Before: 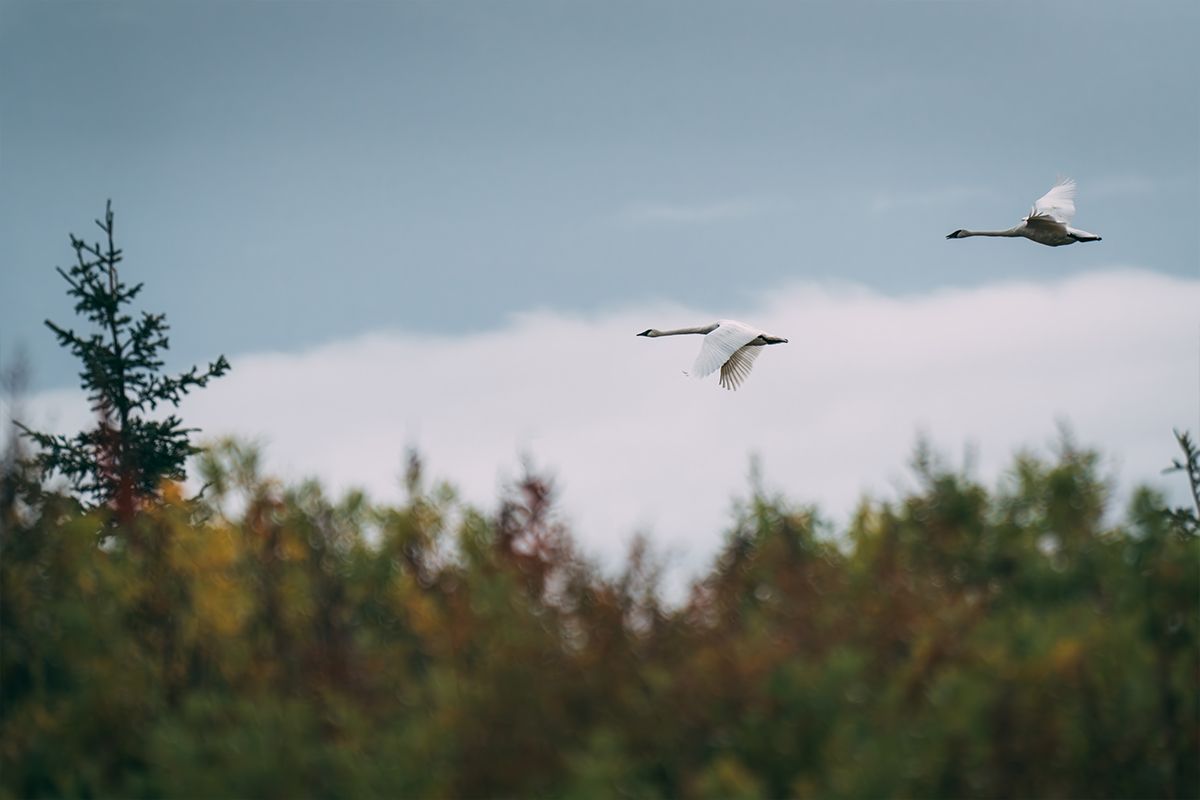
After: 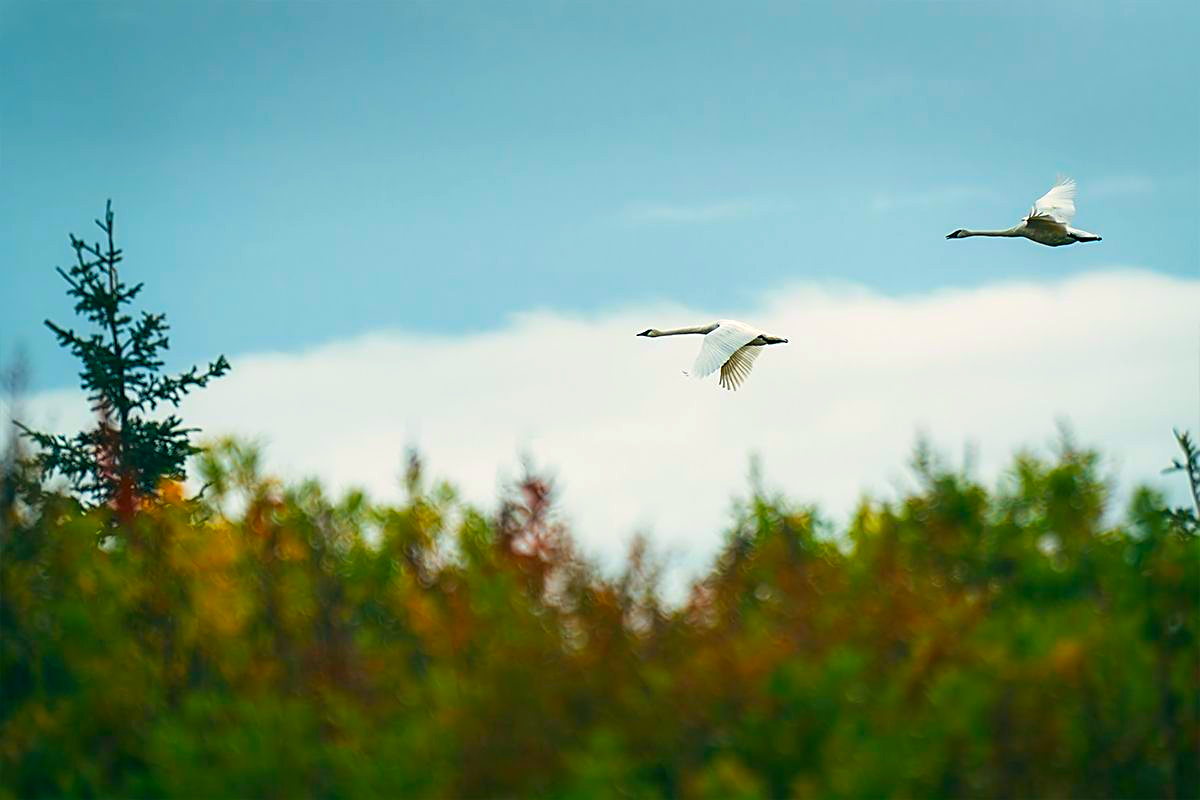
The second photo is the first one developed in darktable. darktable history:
exposure: exposure 0.378 EV, compensate highlight preservation false
color balance rgb: power › hue 61.05°, highlights gain › chroma 1.483%, highlights gain › hue 311.34°, perceptual saturation grading › global saturation 25.36%
sharpen: on, module defaults
color correction: highlights a* -10.87, highlights b* 9.96, saturation 1.71
